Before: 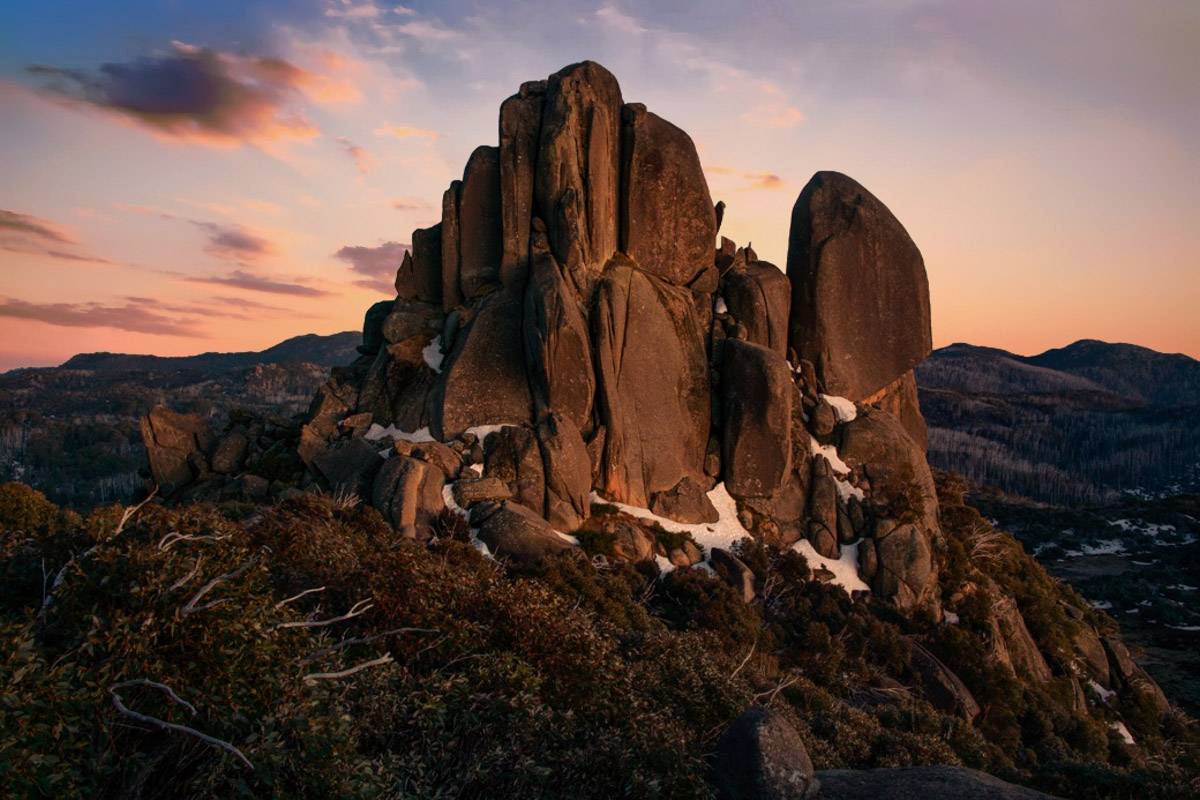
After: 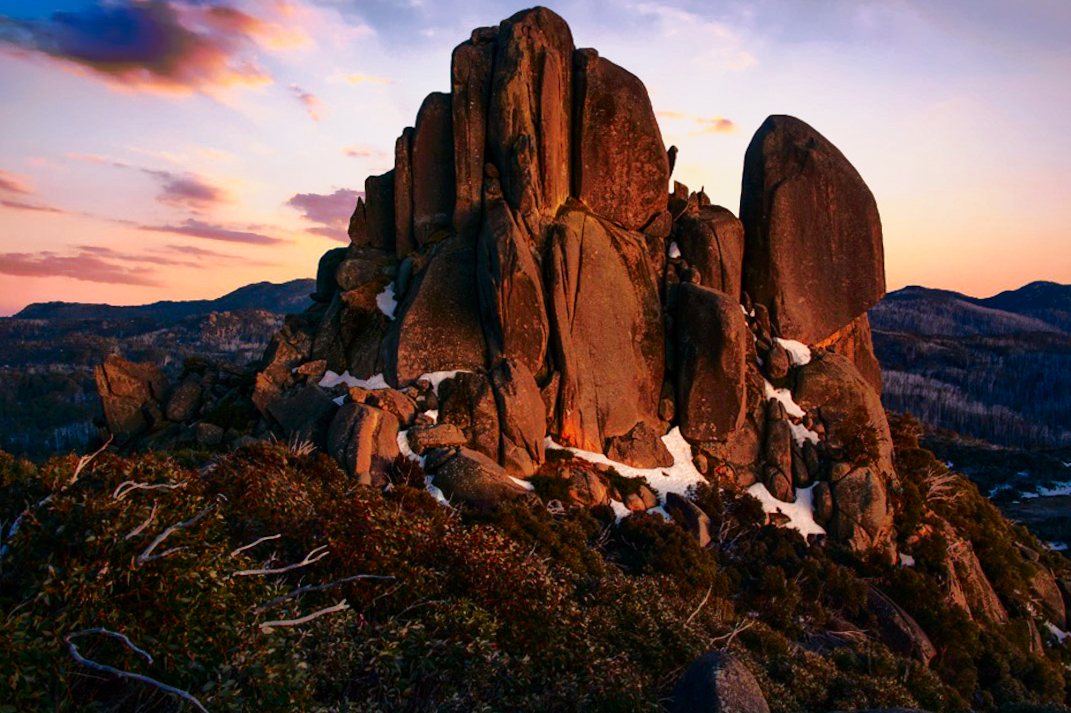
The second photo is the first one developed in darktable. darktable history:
rotate and perspective: rotation -0.45°, automatic cropping original format, crop left 0.008, crop right 0.992, crop top 0.012, crop bottom 0.988
color balance: output saturation 98.5%
tone curve: curves: ch0 [(0, 0) (0.003, 0.003) (0.011, 0.009) (0.025, 0.022) (0.044, 0.037) (0.069, 0.051) (0.1, 0.079) (0.136, 0.114) (0.177, 0.152) (0.224, 0.212) (0.277, 0.281) (0.335, 0.358) (0.399, 0.459) (0.468, 0.573) (0.543, 0.684) (0.623, 0.779) (0.709, 0.866) (0.801, 0.949) (0.898, 0.98) (1, 1)], preserve colors none
crop: left 3.305%, top 6.436%, right 6.389%, bottom 3.258%
contrast brightness saturation: contrast 0.13, brightness -0.05, saturation 0.16
white balance: red 0.931, blue 1.11
color zones: curves: ch0 [(0, 0.5) (0.143, 0.5) (0.286, 0.5) (0.429, 0.5) (0.62, 0.489) (0.714, 0.445) (0.844, 0.496) (1, 0.5)]; ch1 [(0, 0.5) (0.143, 0.5) (0.286, 0.5) (0.429, 0.5) (0.571, 0.5) (0.714, 0.523) (0.857, 0.5) (1, 0.5)]
shadows and highlights: on, module defaults
